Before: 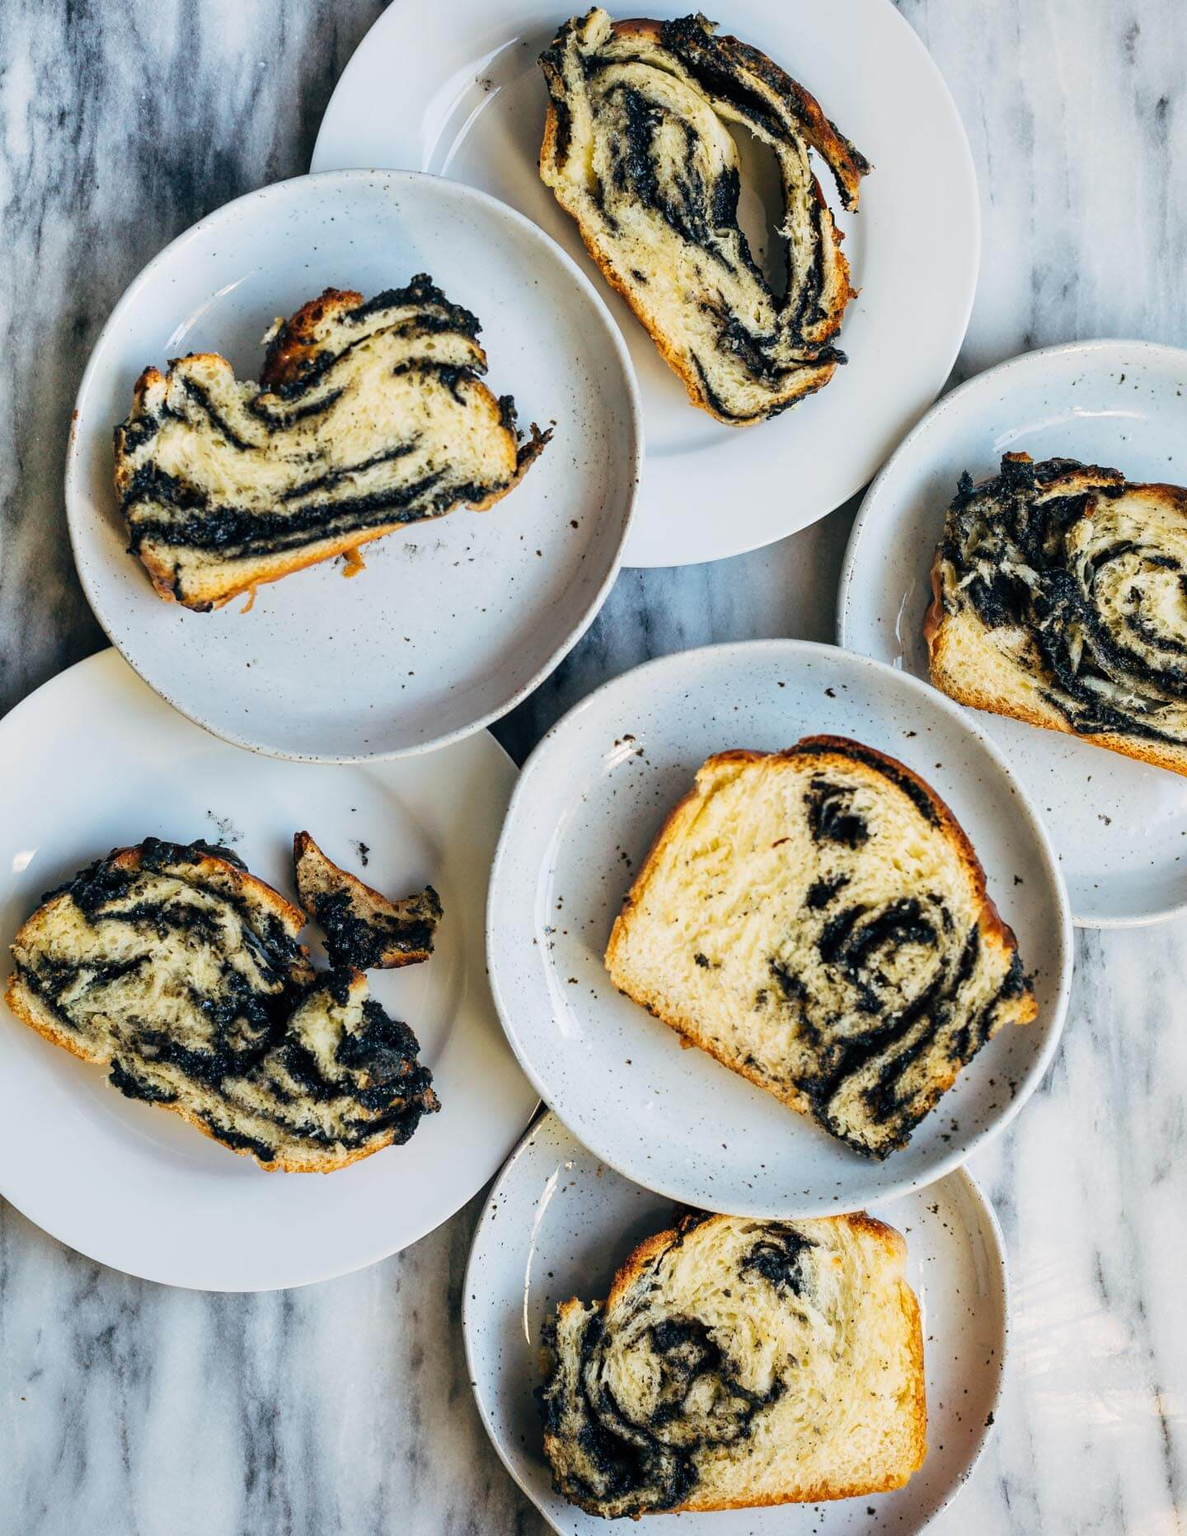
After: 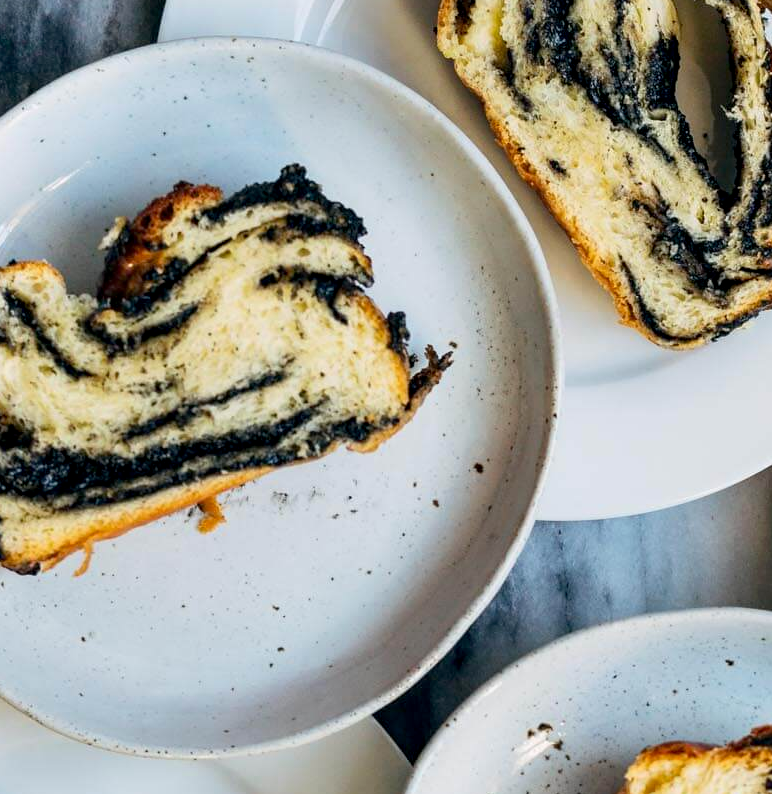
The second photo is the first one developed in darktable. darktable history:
crop: left 15.158%, top 9.035%, right 31.231%, bottom 48.315%
exposure: black level correction 0.005, exposure 0.017 EV, compensate highlight preservation false
